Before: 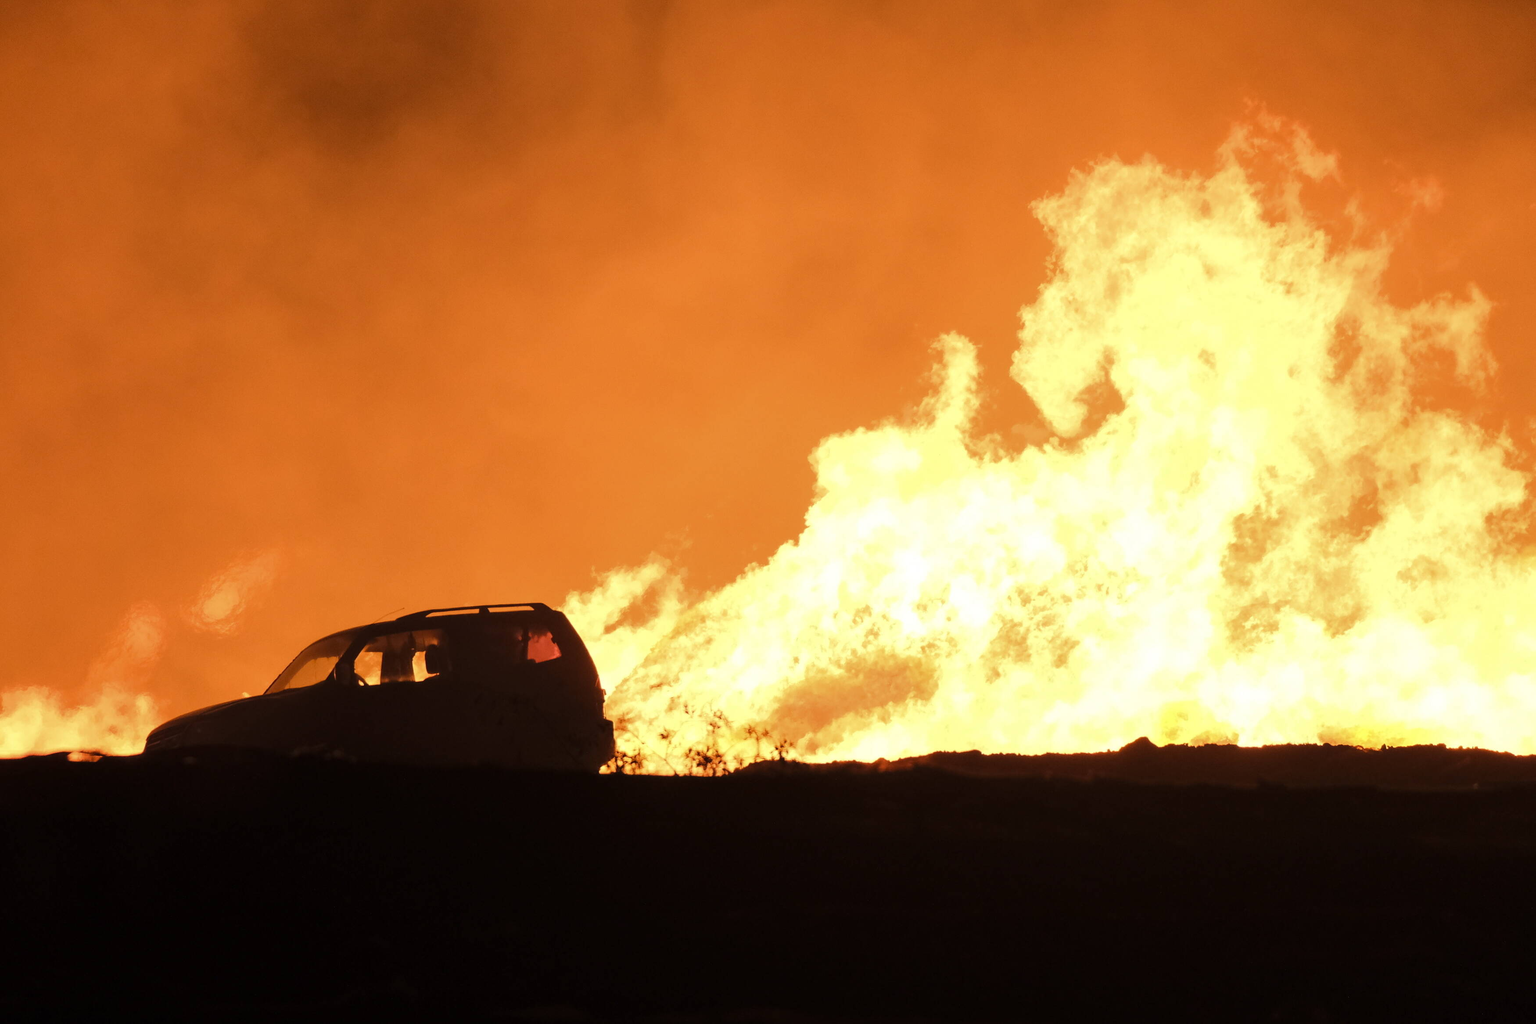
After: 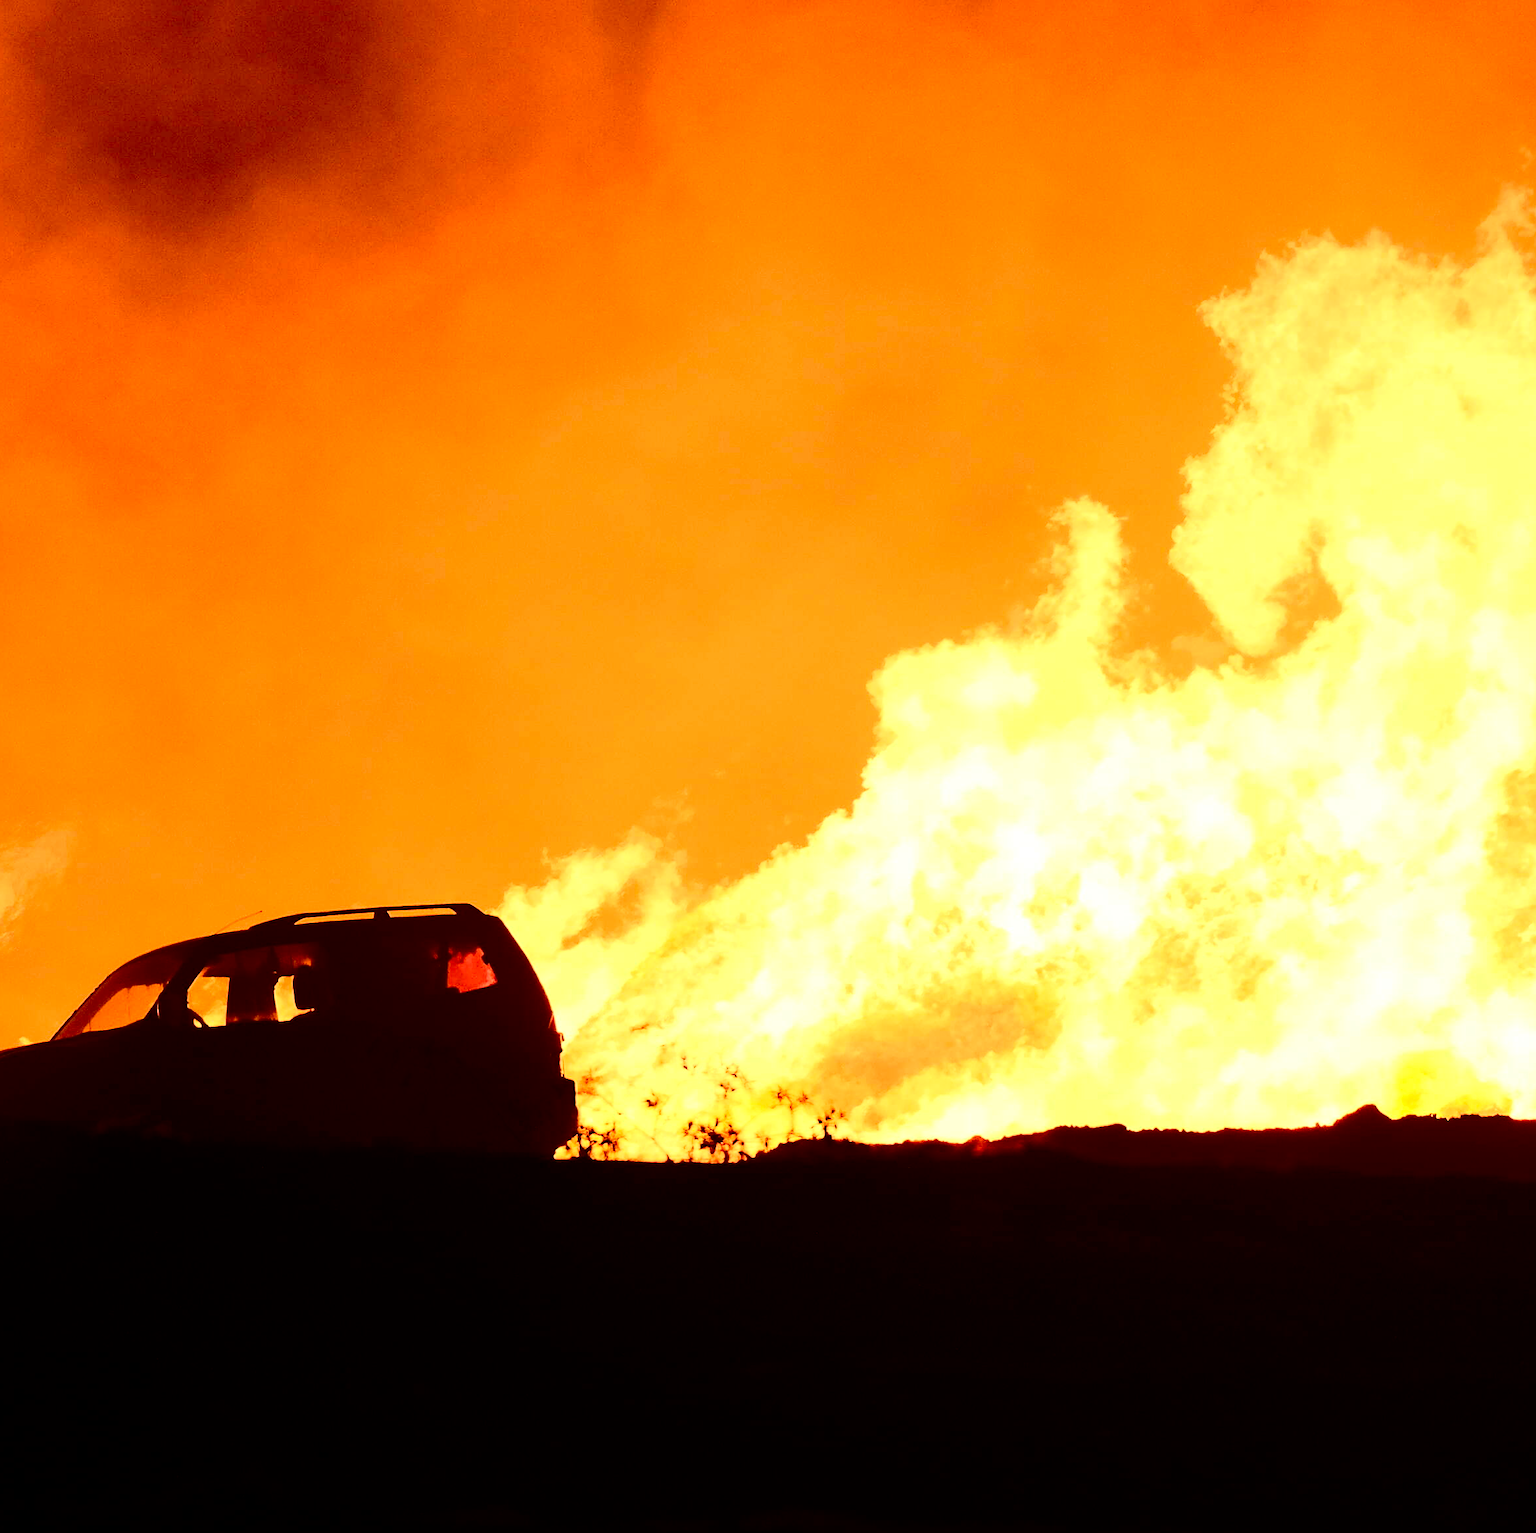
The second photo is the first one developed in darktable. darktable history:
sharpen: on, module defaults
crop and rotate: left 14.968%, right 18.268%
contrast brightness saturation: contrast 0.407, brightness 0.041, saturation 0.261
